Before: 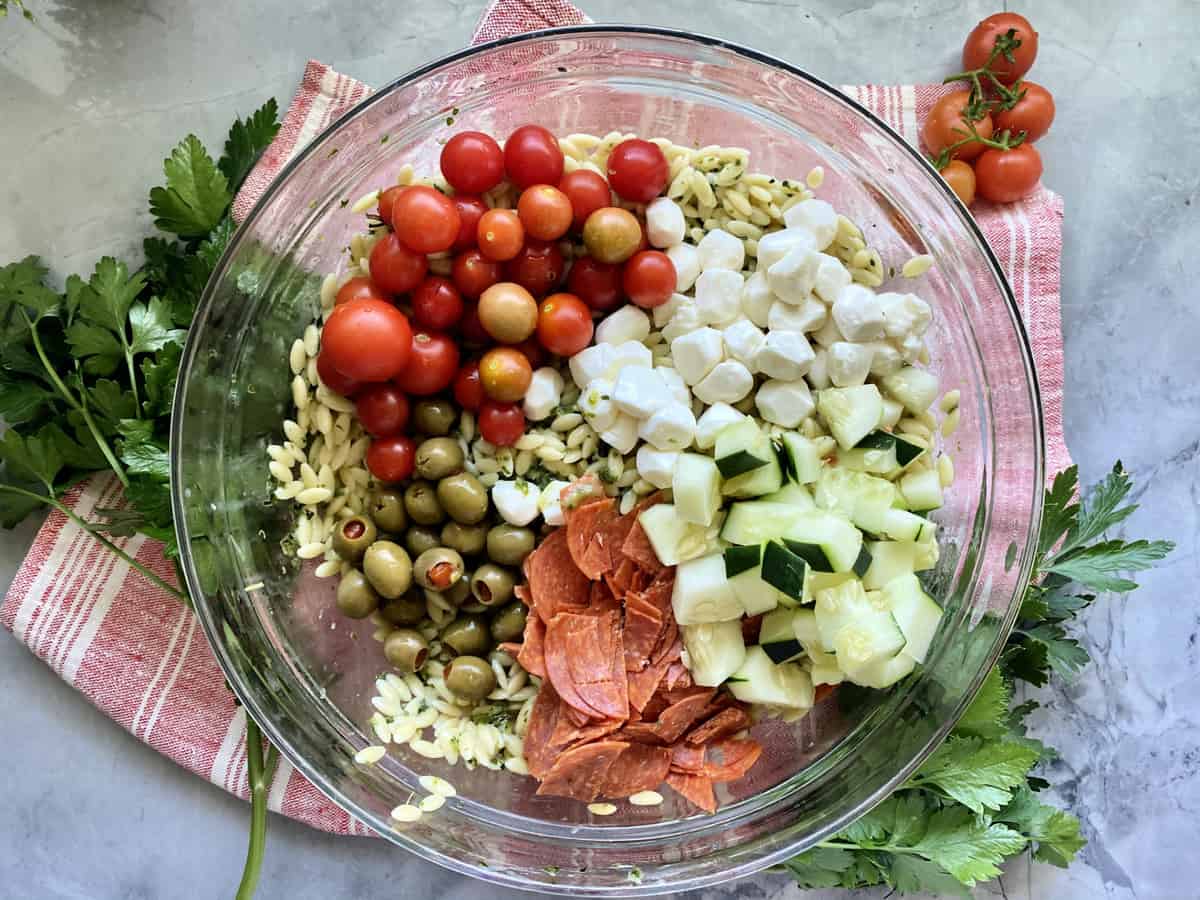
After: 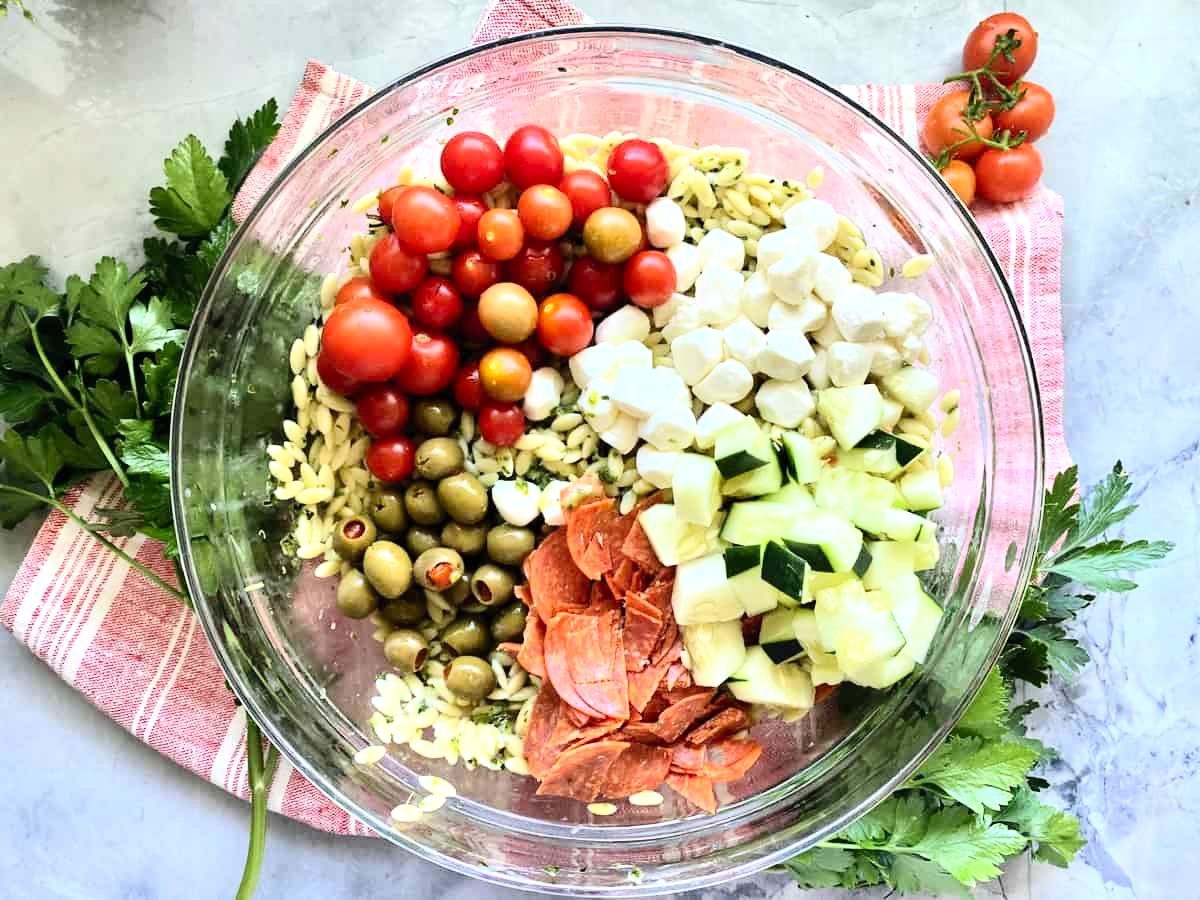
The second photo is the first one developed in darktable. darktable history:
contrast brightness saturation: contrast 0.197, brightness 0.156, saturation 0.218
tone equalizer: -8 EV -0.4 EV, -7 EV -0.37 EV, -6 EV -0.328 EV, -5 EV -0.184 EV, -3 EV 0.249 EV, -2 EV 0.362 EV, -1 EV 0.406 EV, +0 EV 0.417 EV
